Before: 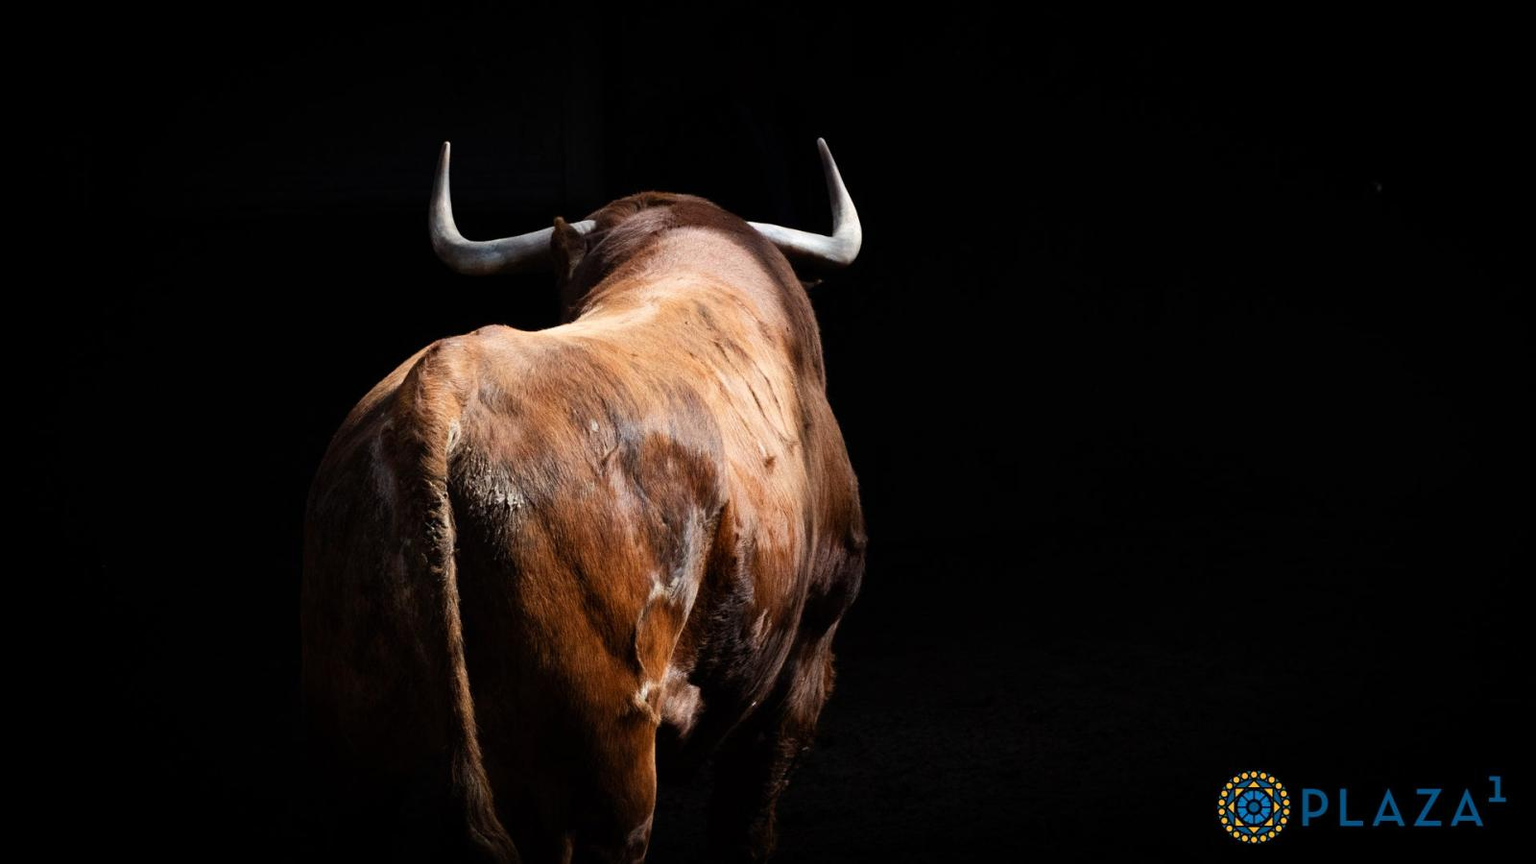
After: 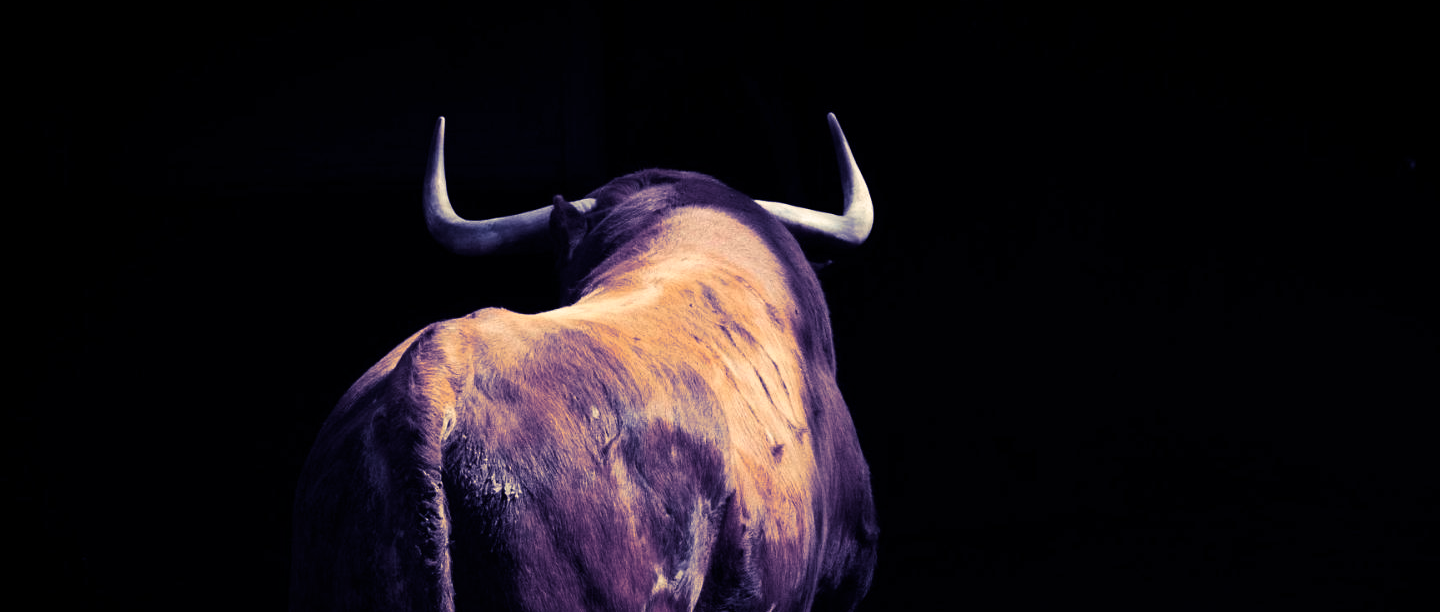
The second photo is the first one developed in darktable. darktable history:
white balance: red 1.045, blue 0.932
crop: left 1.509%, top 3.452%, right 7.696%, bottom 28.452%
split-toning: shadows › hue 242.67°, shadows › saturation 0.733, highlights › hue 45.33°, highlights › saturation 0.667, balance -53.304, compress 21.15%
